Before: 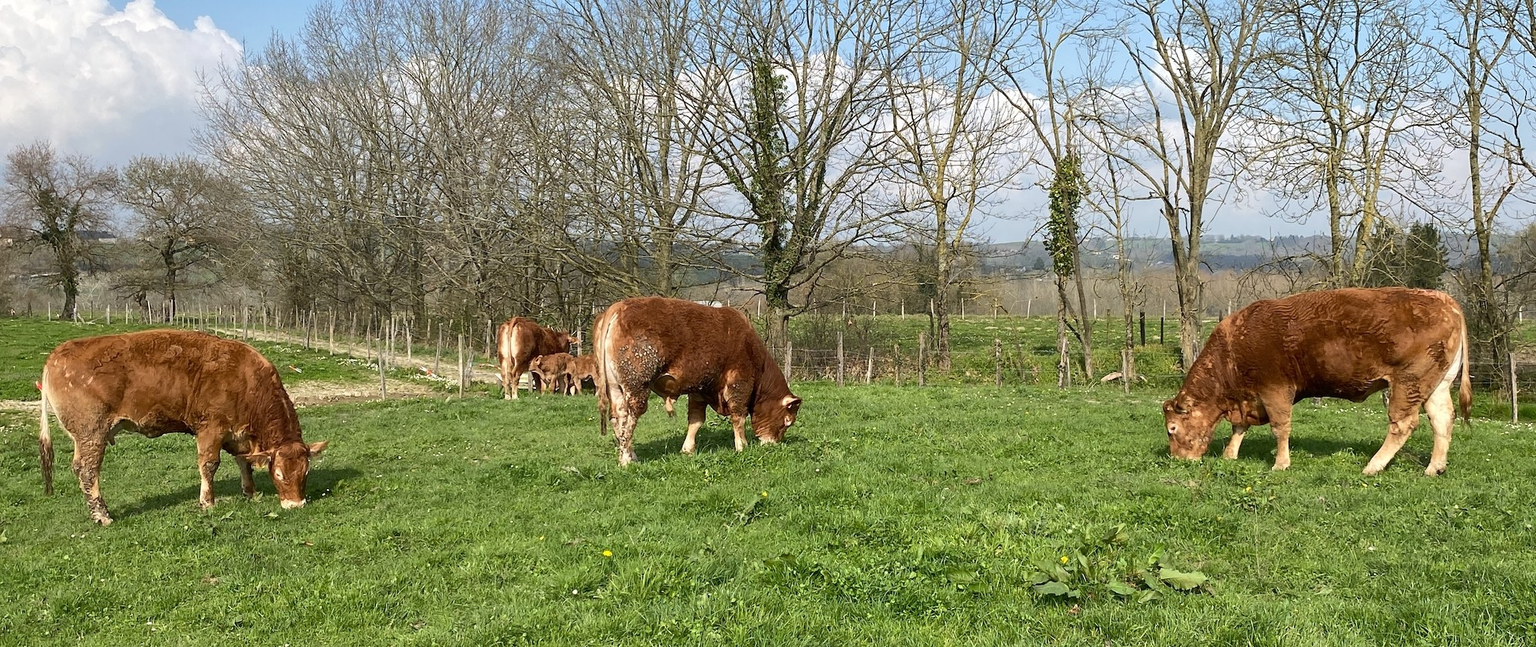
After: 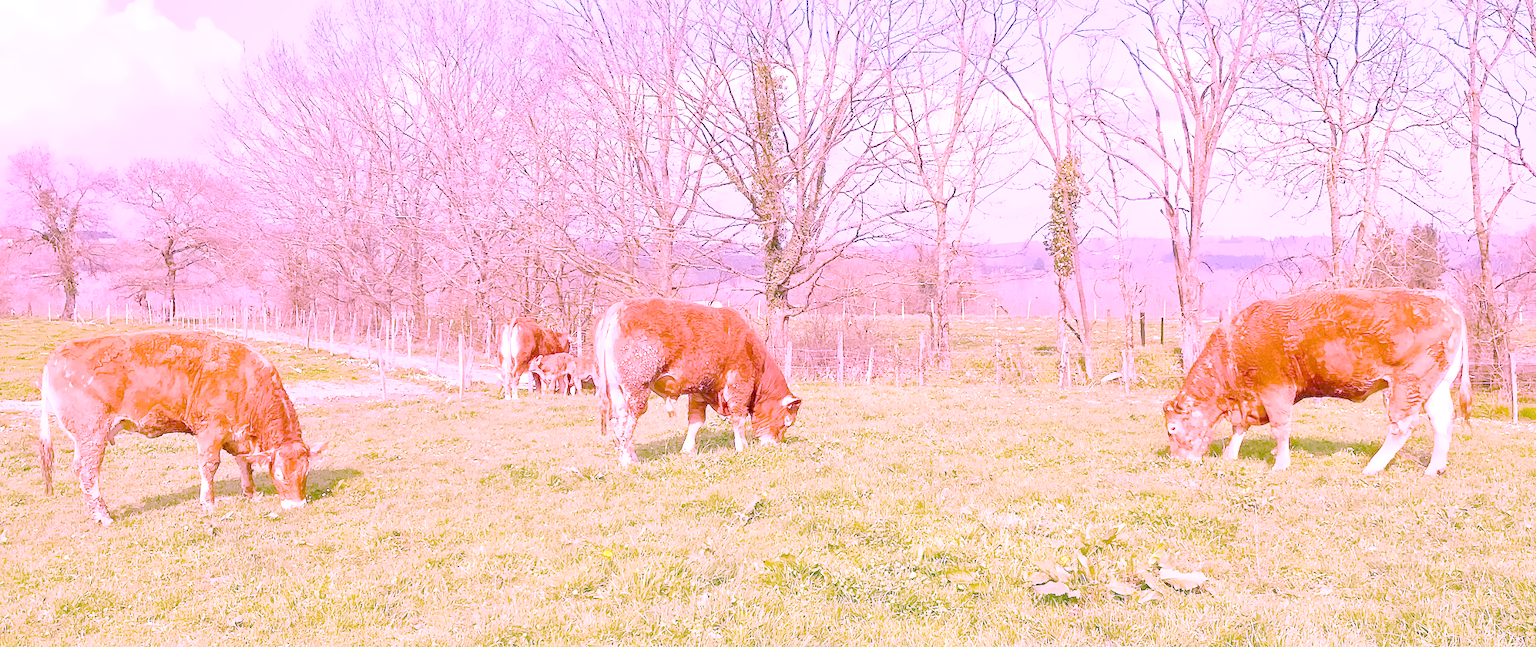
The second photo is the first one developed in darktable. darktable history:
local contrast: mode bilateral grid, contrast 20, coarseness 50, detail 120%, midtone range 0.2
raw chromatic aberrations: on, module defaults
contrast brightness saturation: saturation -0.05
filmic rgb: black relative exposure -7.32 EV, white relative exposure 5.09 EV, hardness 3.2
highlight reconstruction: method reconstruct color, iterations 1, diameter of reconstruction 64 px
hot pixels: on, module defaults
lens correction: scale 1.01, crop 1, focal 100, aperture 2.8, distance 2.69, camera "Canon EOS RP", lens "Canon RF 100mm F2.8 L MACRO IS USM"
levels: mode automatic, black 0.023%, white 99.97%, levels [0.062, 0.494, 0.925]
white balance: red 1.803, blue 1.886
tone equalizer: -7 EV 0.15 EV, -6 EV 0.6 EV, -5 EV 1.15 EV, -4 EV 1.33 EV, -3 EV 1.15 EV, -2 EV 0.6 EV, -1 EV 0.15 EV, mask exposure compensation -0.5 EV
velvia: strength 15% | blend: blend mode lighten, opacity 100%; mask: uniform (no mask)
color balance rgb: perceptual saturation grading › global saturation 40%, global vibrance 15%
exposure: black level correction 0.001, exposure 0.5 EV, compensate exposure bias true, compensate highlight preservation false
denoise (profiled): preserve shadows 1.52, scattering 0.002, a [-1, 0, 0], compensate highlight preservation false
haze removal: compatibility mode true, adaptive false
